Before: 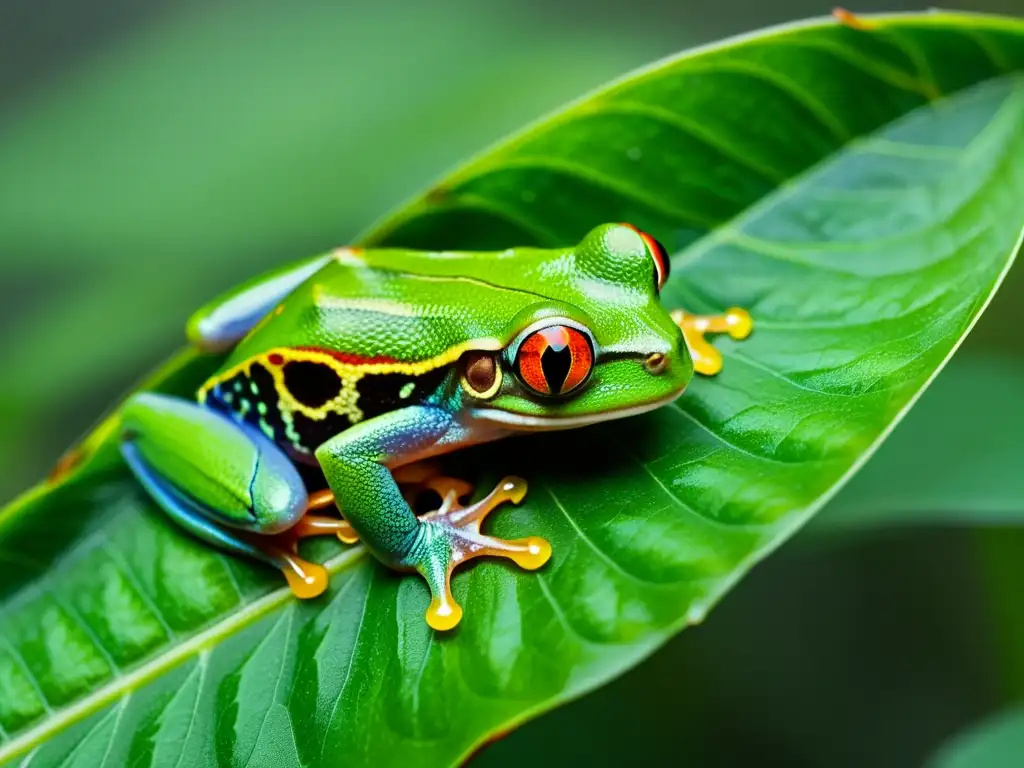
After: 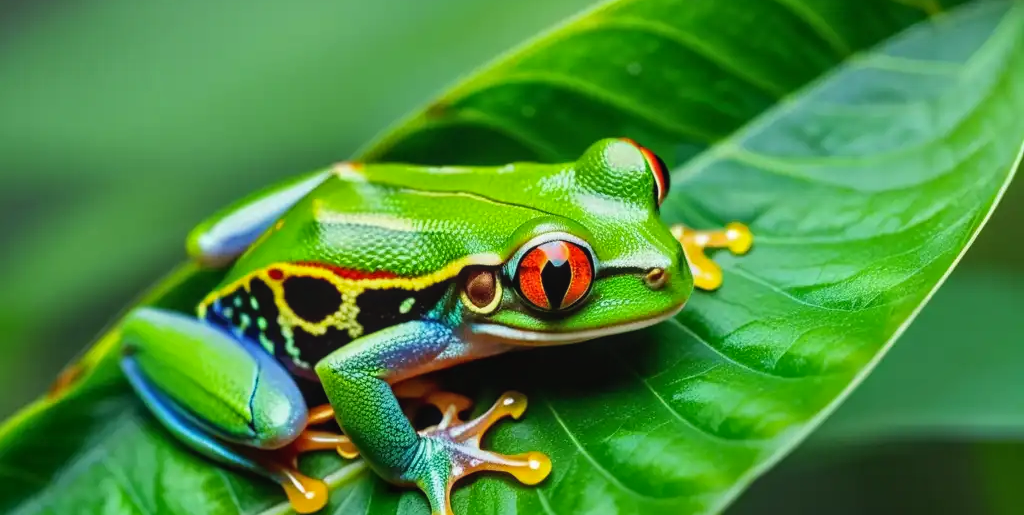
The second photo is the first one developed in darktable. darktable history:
crop: top 11.139%, bottom 21.695%
local contrast: detail 110%
